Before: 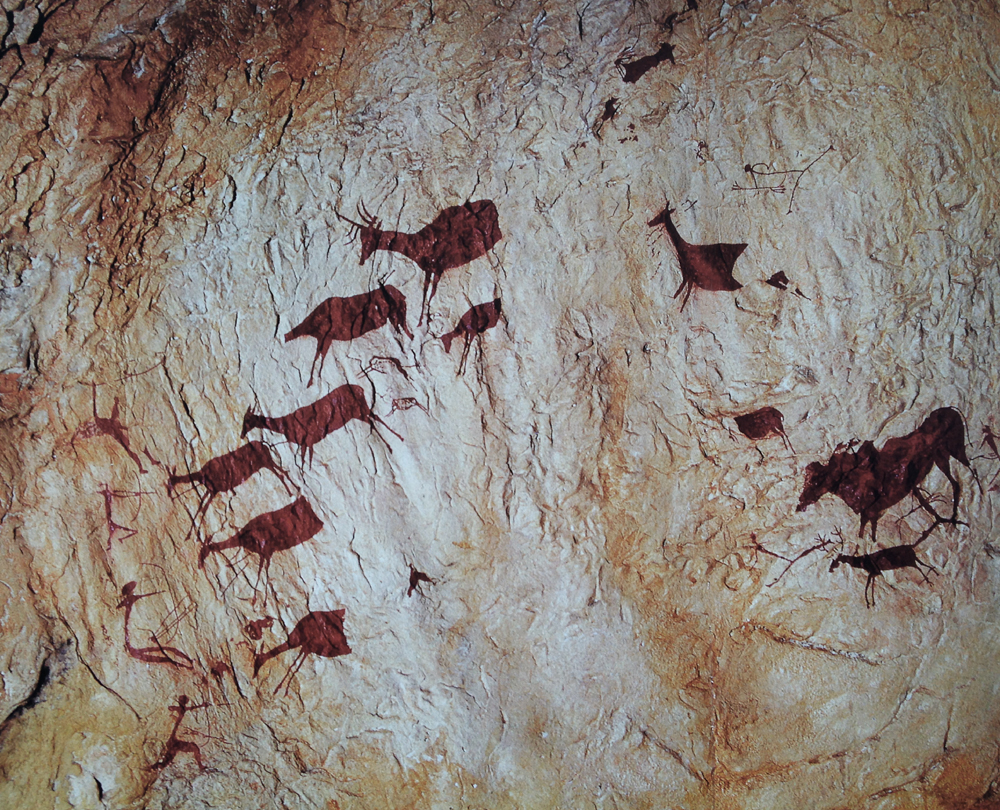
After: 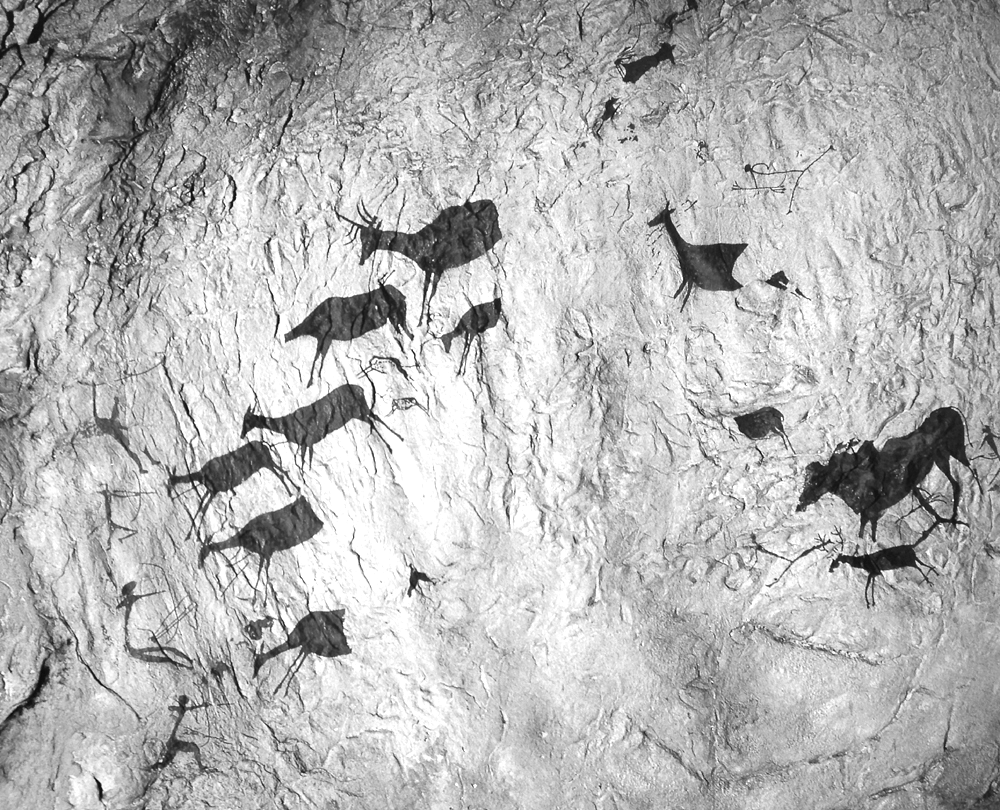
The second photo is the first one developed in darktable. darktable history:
monochrome: on, module defaults
exposure: exposure 1 EV, compensate highlight preservation false
